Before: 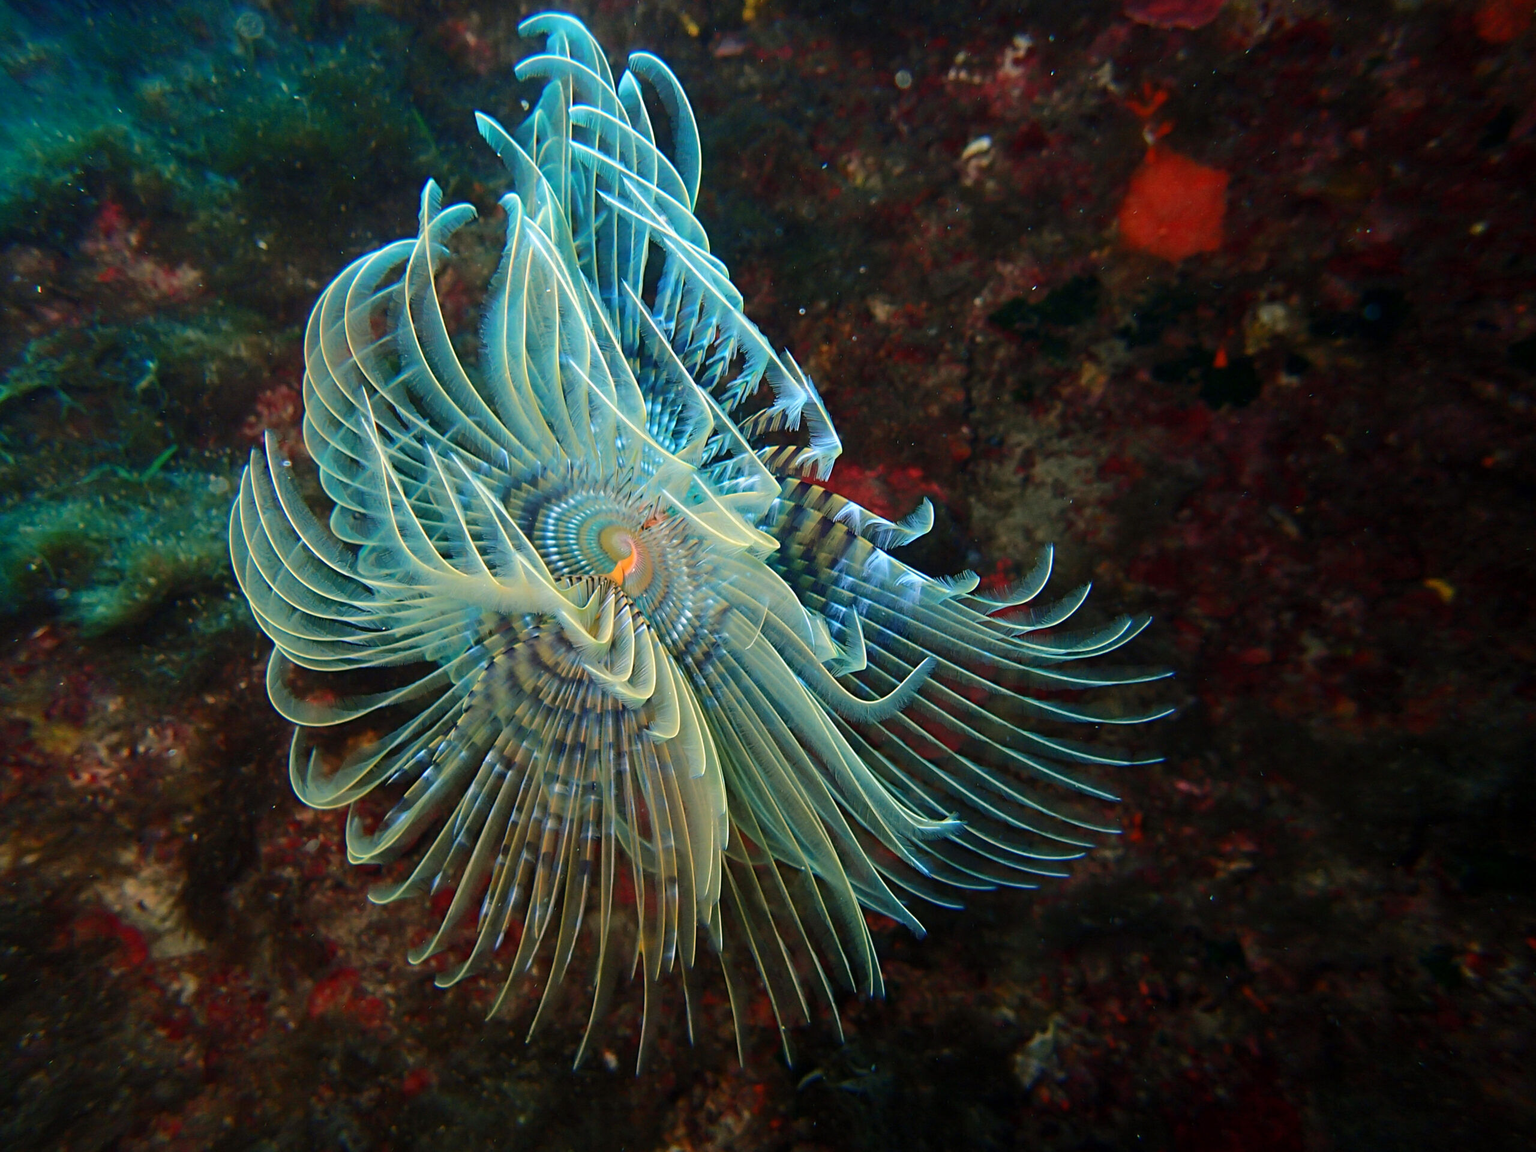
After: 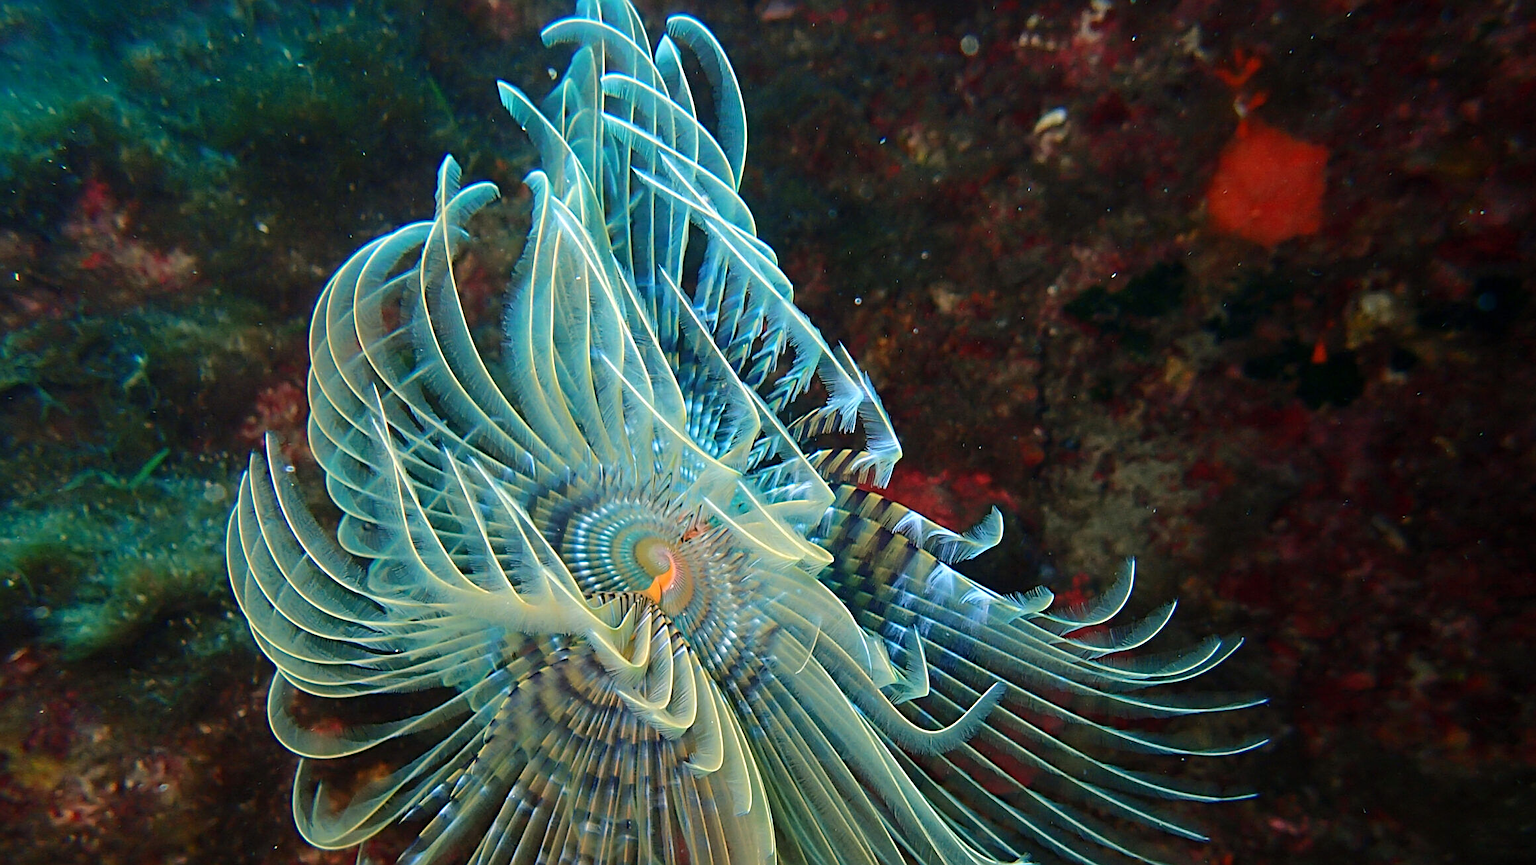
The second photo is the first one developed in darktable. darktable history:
crop: left 1.575%, top 3.375%, right 7.686%, bottom 28.5%
sharpen: on, module defaults
